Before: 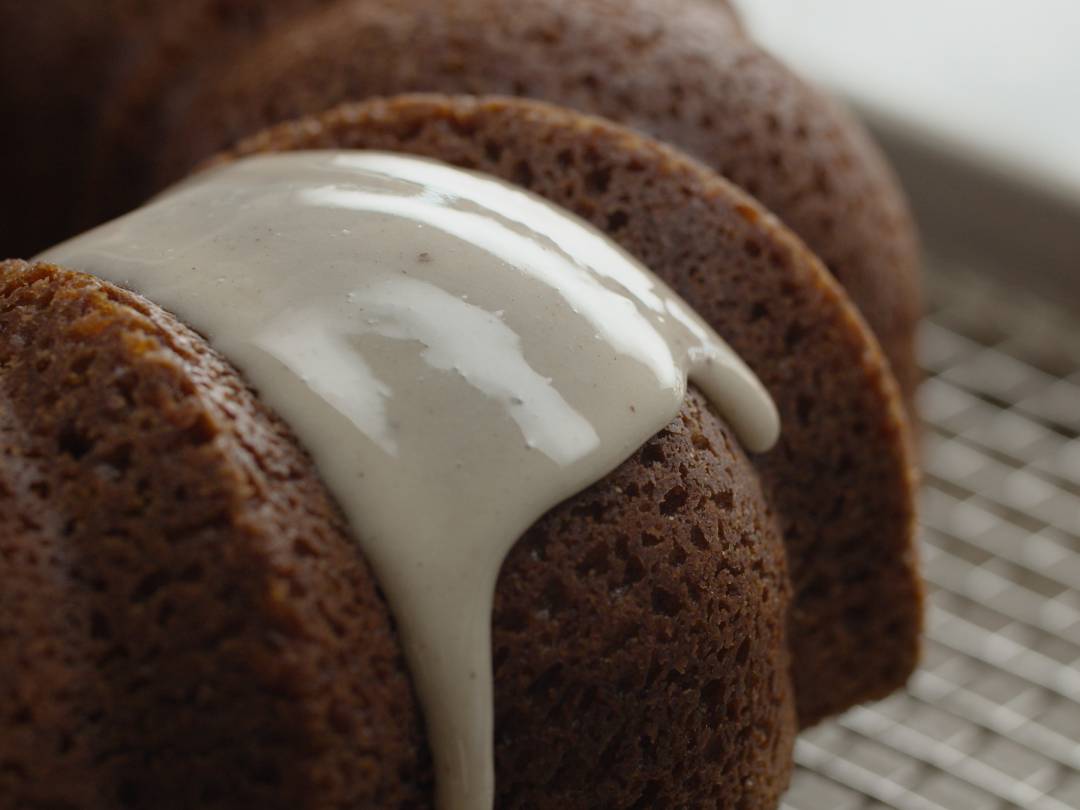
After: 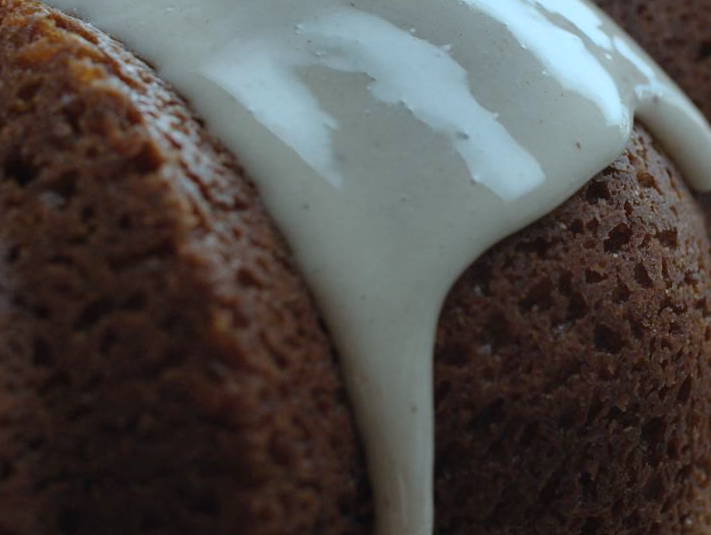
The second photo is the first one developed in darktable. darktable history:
crop and rotate: angle -1.02°, left 4.033%, top 32.322%, right 28.544%
color correction: highlights a* -10.63, highlights b* -18.9
shadows and highlights: shadows 24.22, highlights -78.58, soften with gaussian
